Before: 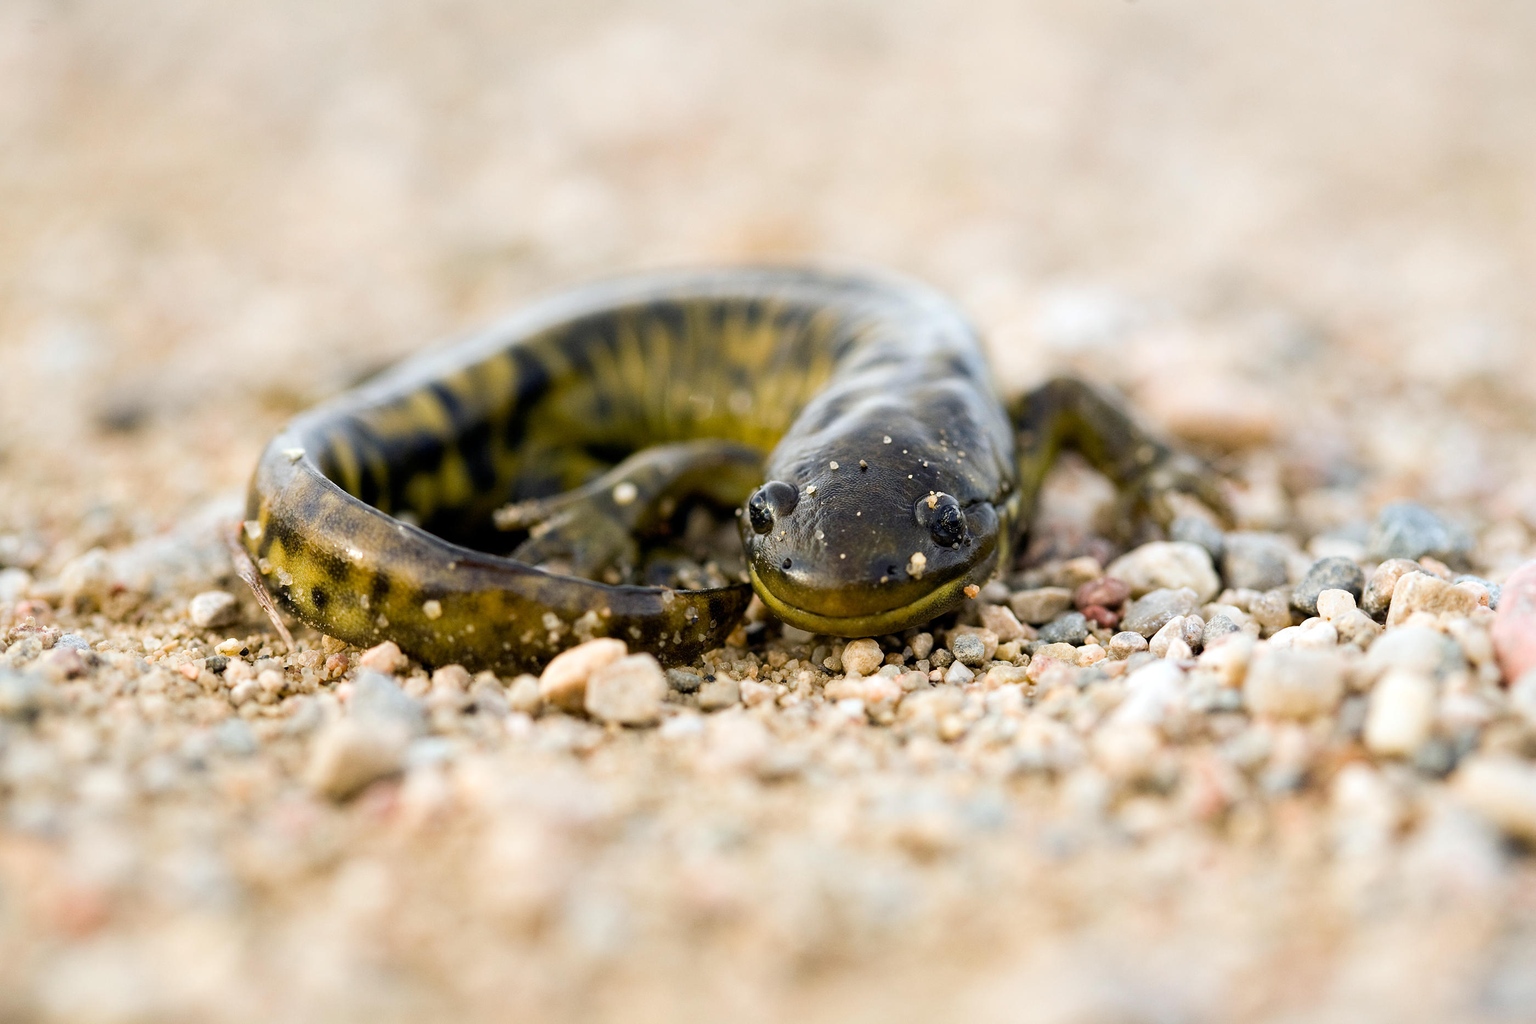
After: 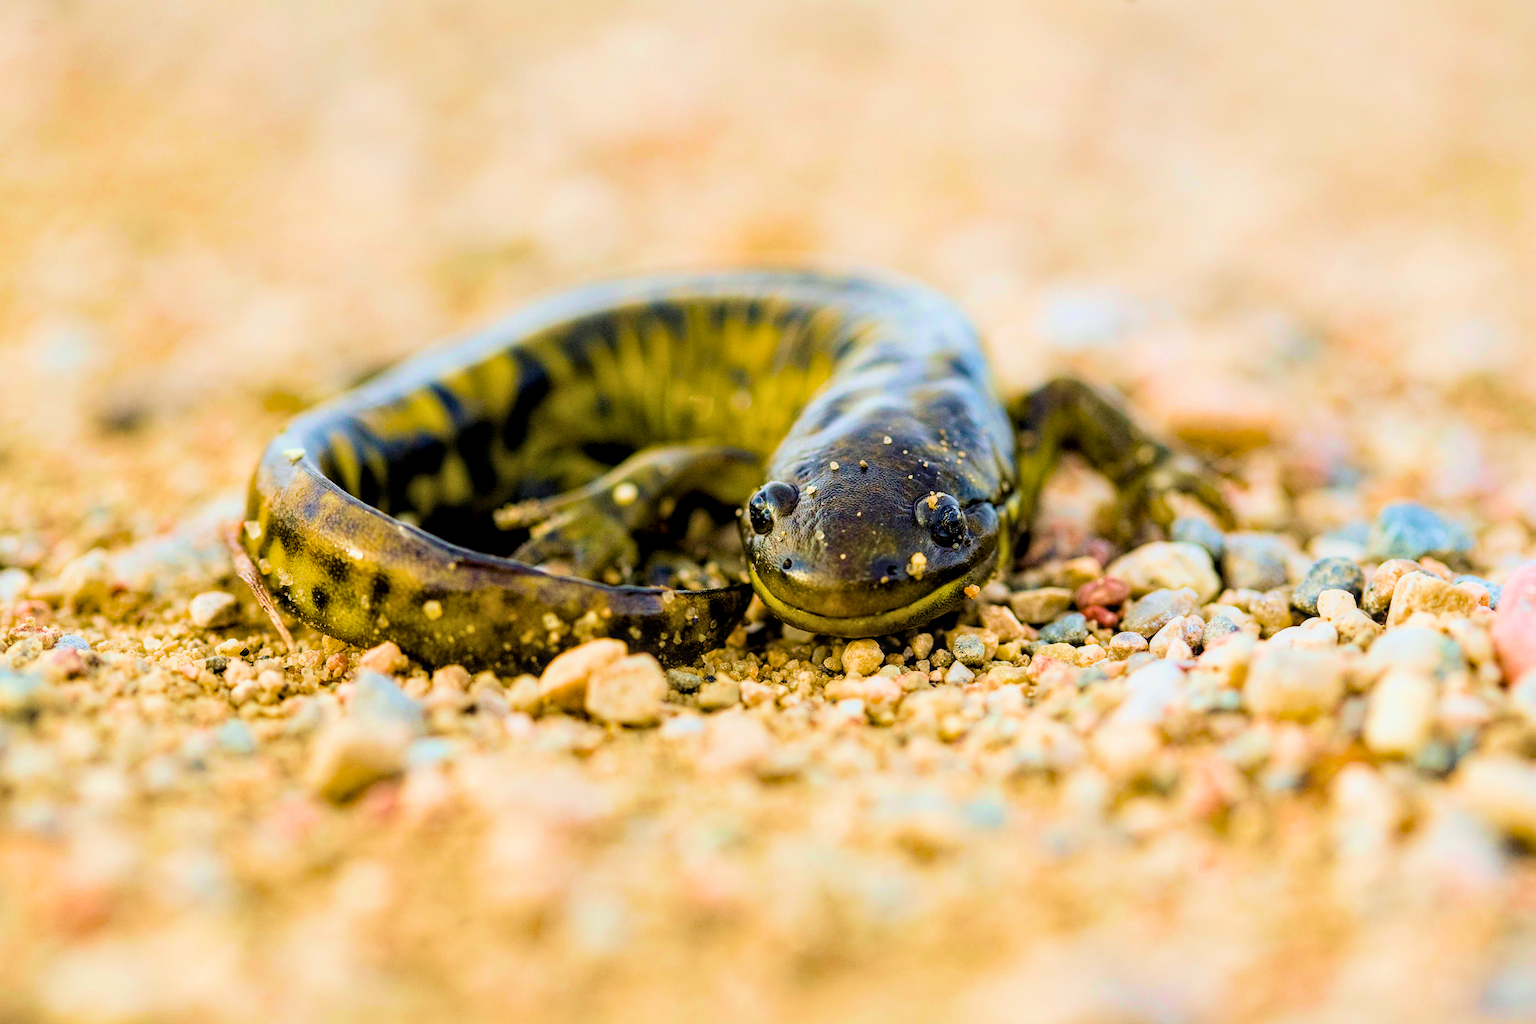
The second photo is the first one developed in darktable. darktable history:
local contrast: on, module defaults
color balance rgb: linear chroma grading › global chroma 20%, perceptual saturation grading › global saturation 25%, perceptual brilliance grading › global brilliance 20%, global vibrance 20%
filmic rgb: black relative exposure -7.65 EV, white relative exposure 4.56 EV, hardness 3.61, color science v6 (2022)
tone equalizer: on, module defaults
haze removal: compatibility mode true, adaptive false
velvia: strength 50%
